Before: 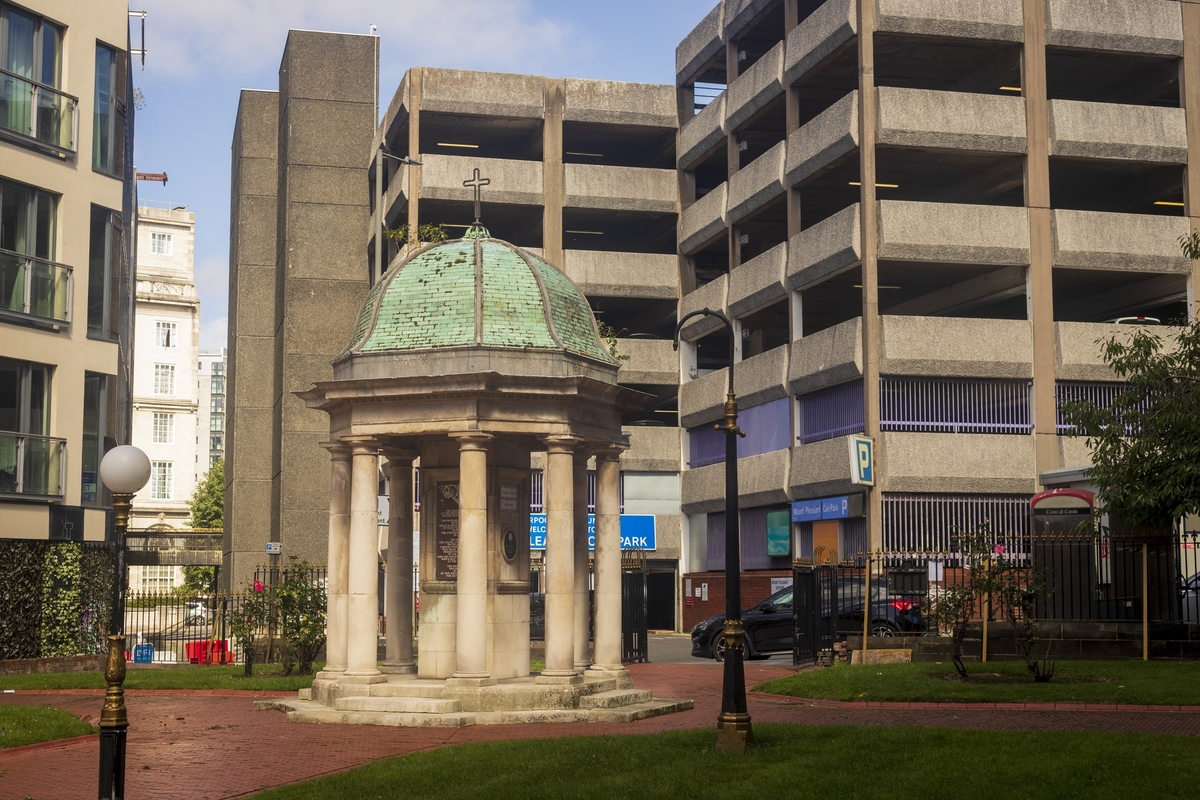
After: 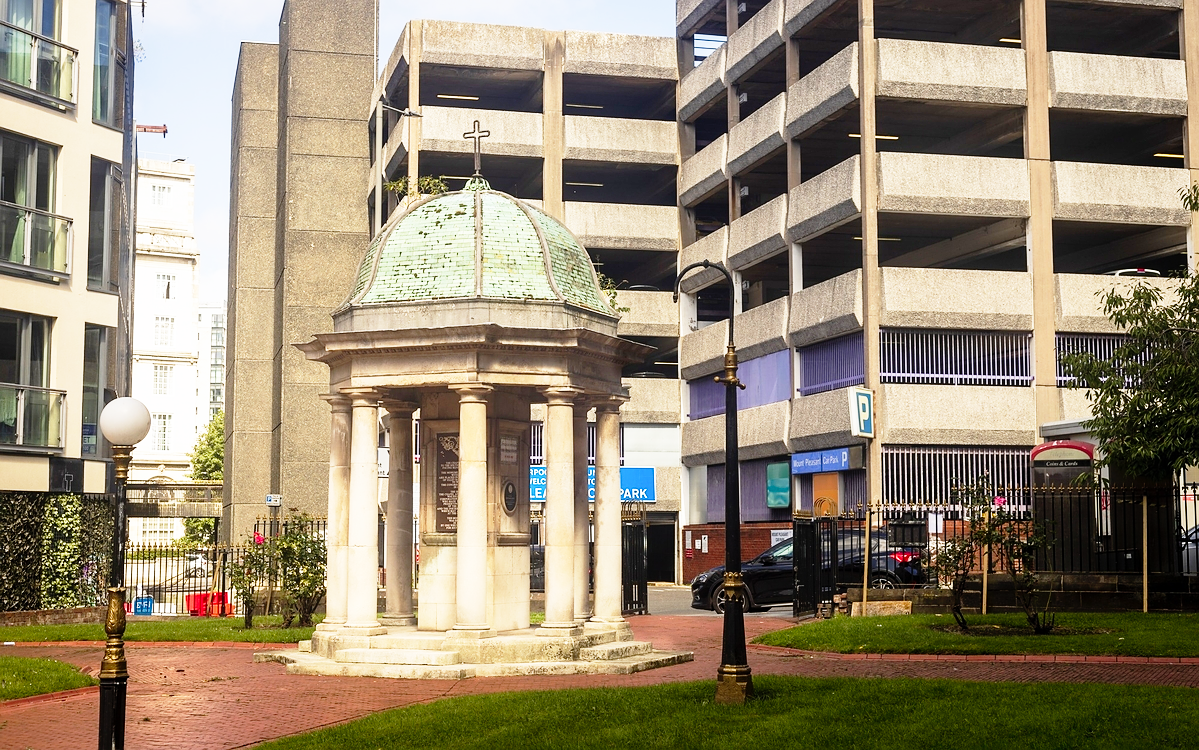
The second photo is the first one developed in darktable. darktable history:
sharpen: radius 1.024
base curve: curves: ch0 [(0, 0) (0.012, 0.01) (0.073, 0.168) (0.31, 0.711) (0.645, 0.957) (1, 1)], preserve colors none
crop and rotate: top 6.244%
